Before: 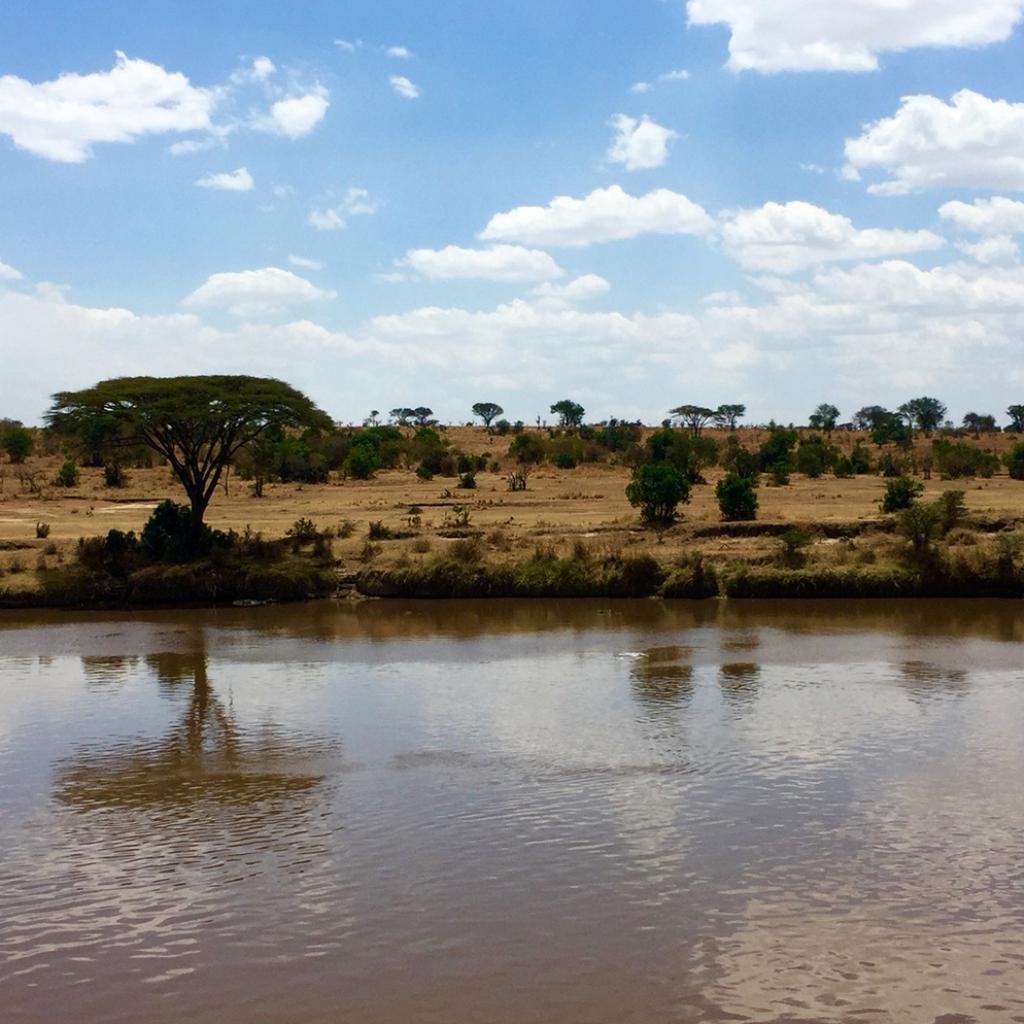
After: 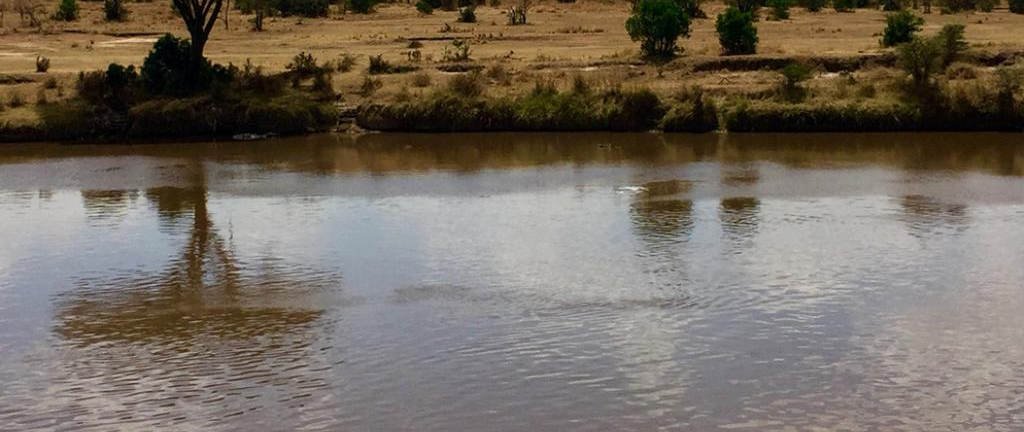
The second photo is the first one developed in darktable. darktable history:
crop: top 45.564%, bottom 12.169%
